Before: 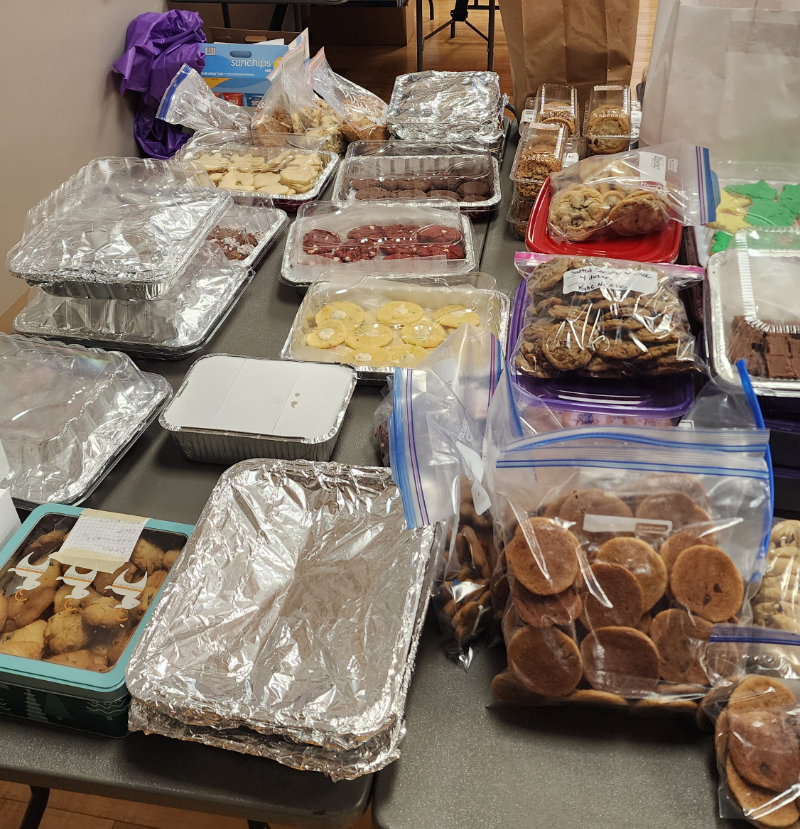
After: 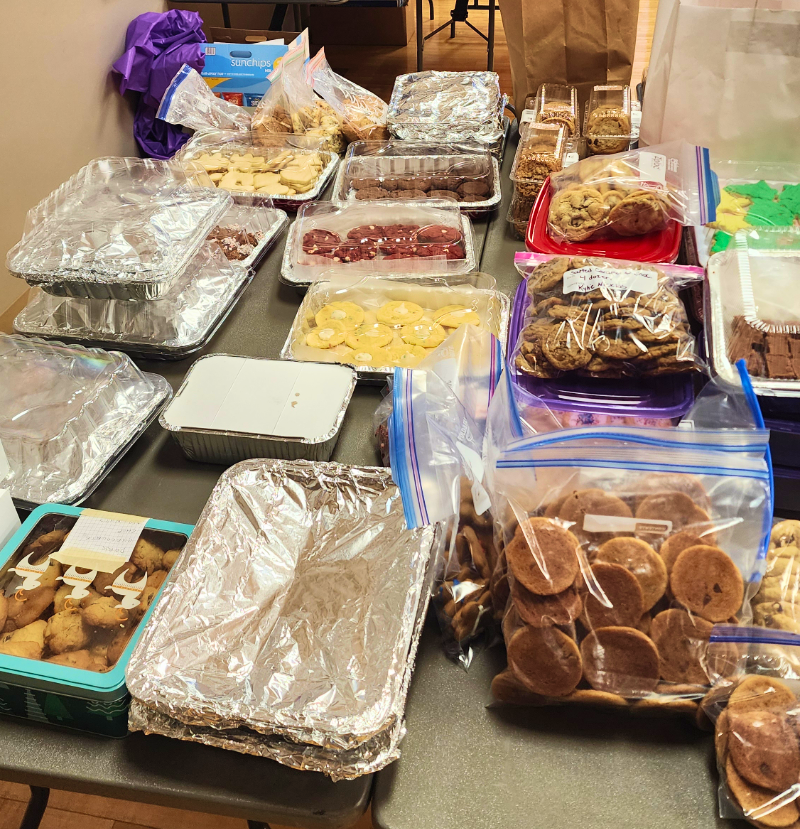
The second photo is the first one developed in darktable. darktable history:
contrast brightness saturation: contrast 0.2, brightness 0.16, saturation 0.22
velvia: strength 45%
shadows and highlights: soften with gaussian
